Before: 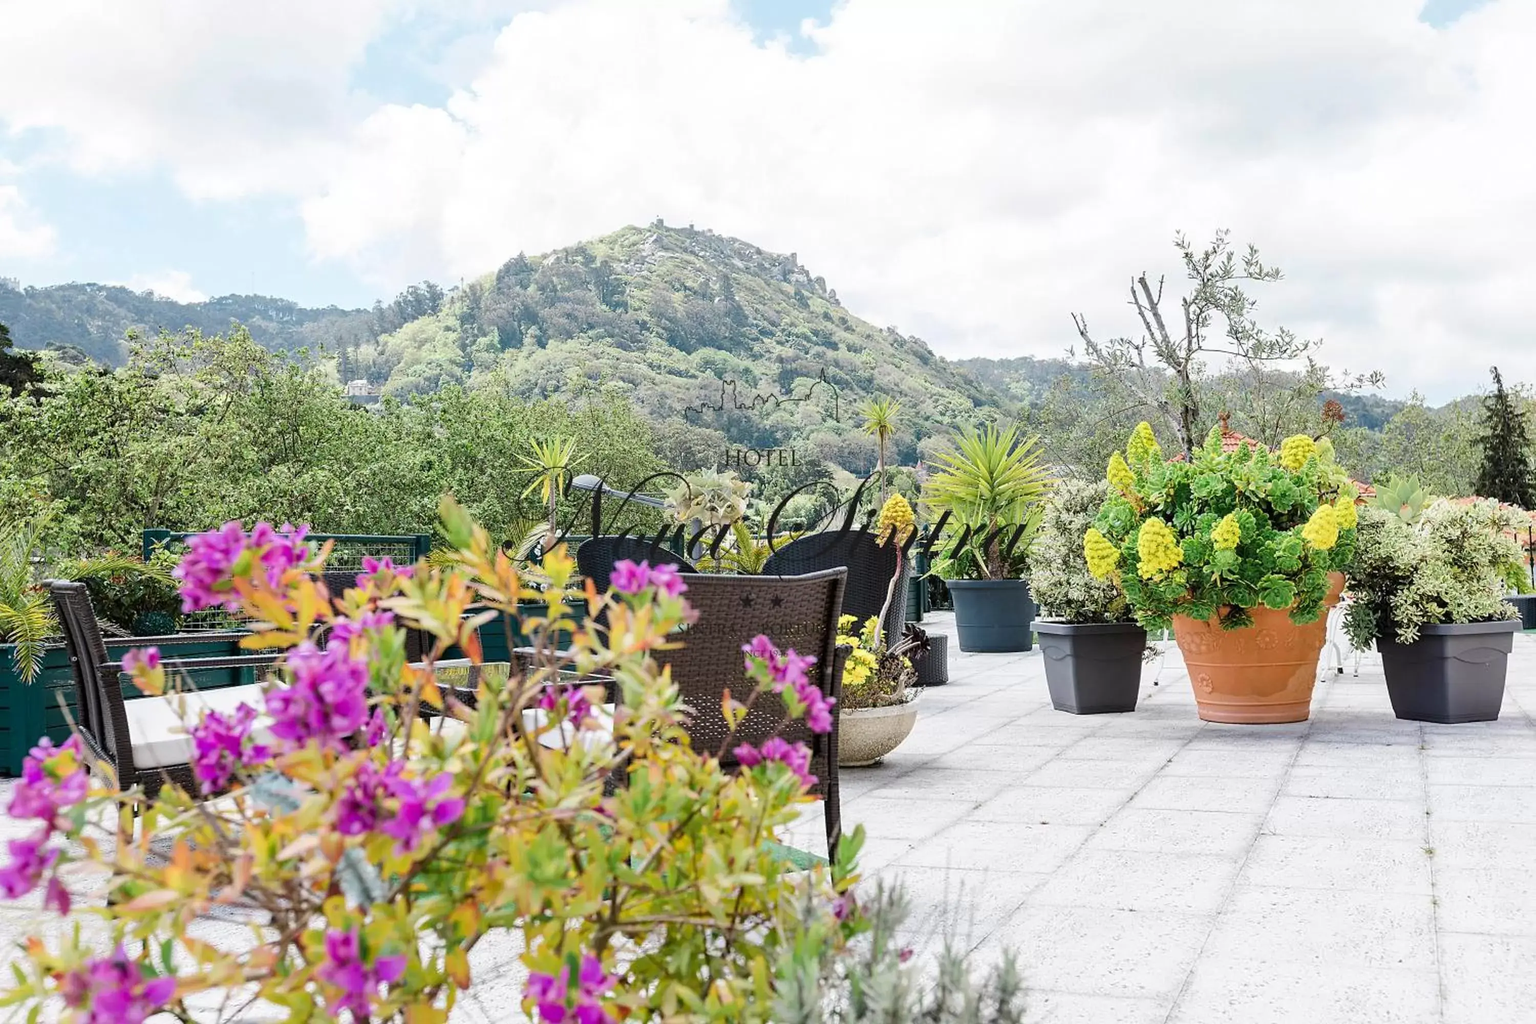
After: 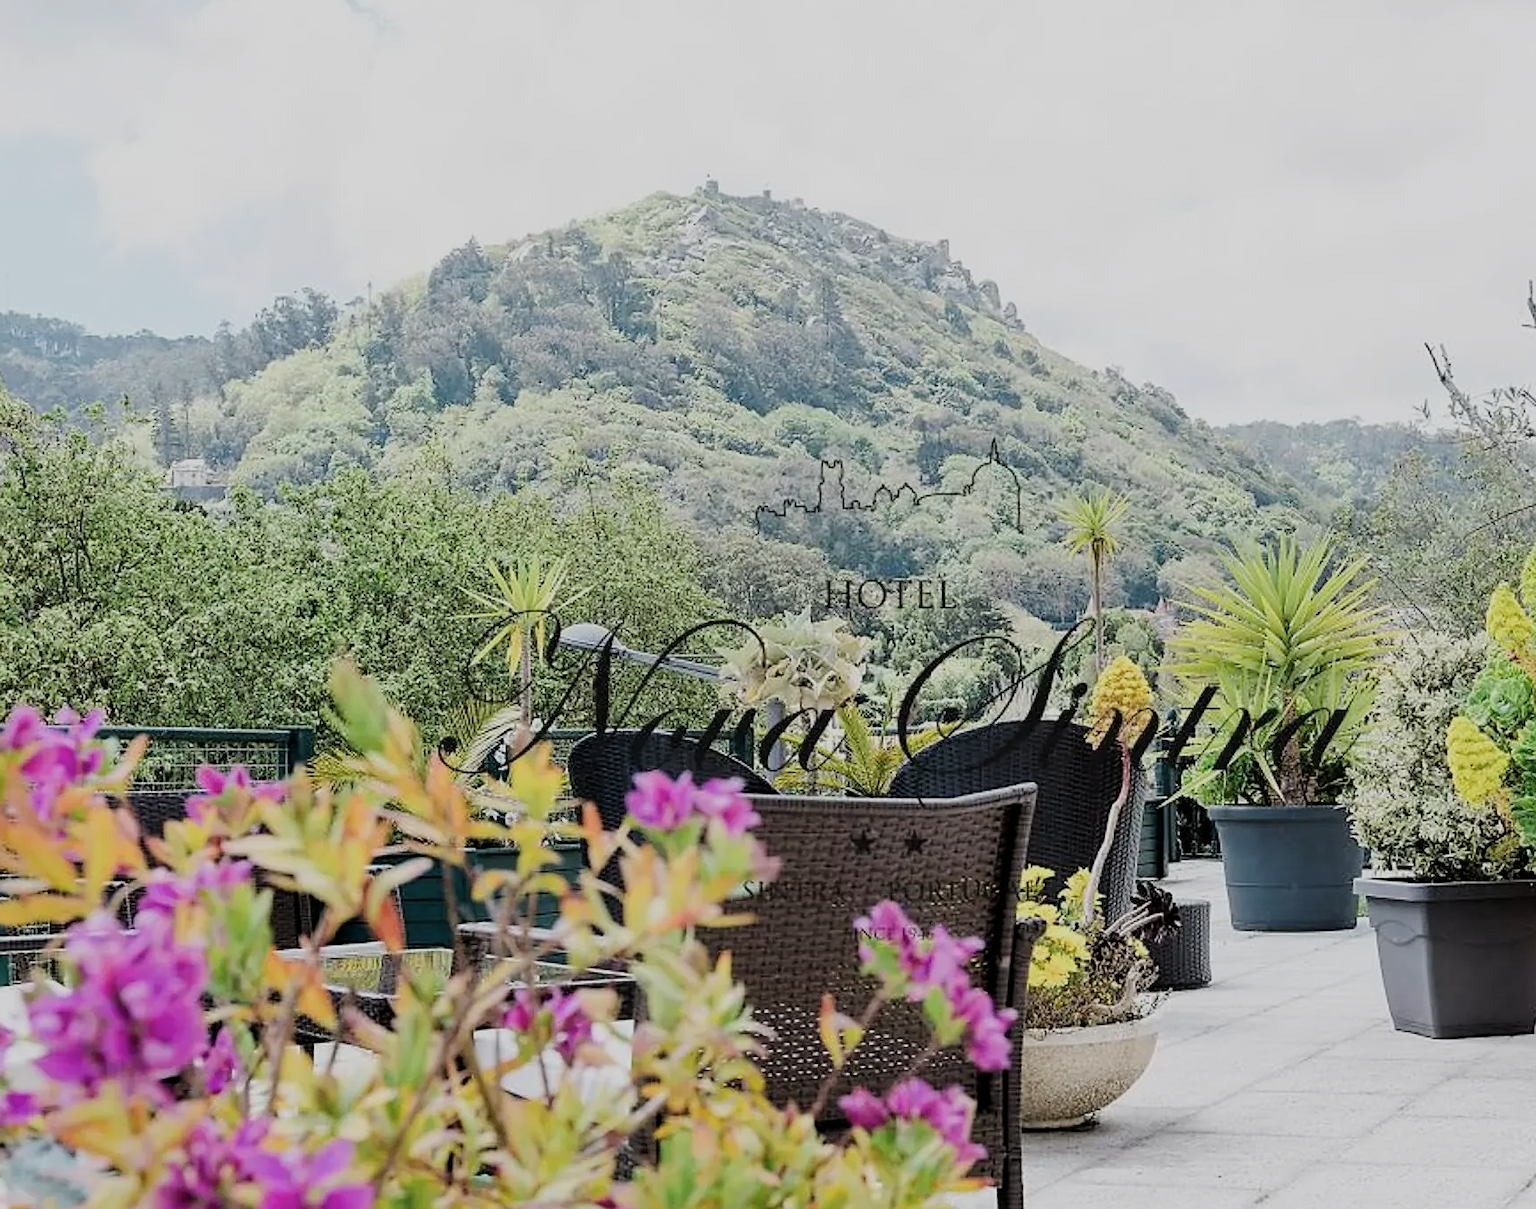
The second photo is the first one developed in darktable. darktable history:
crop: left 16.202%, top 11.208%, right 26.045%, bottom 20.557%
contrast brightness saturation: saturation -0.1
sharpen: radius 1
filmic rgb: black relative exposure -7.65 EV, white relative exposure 4.56 EV, hardness 3.61
